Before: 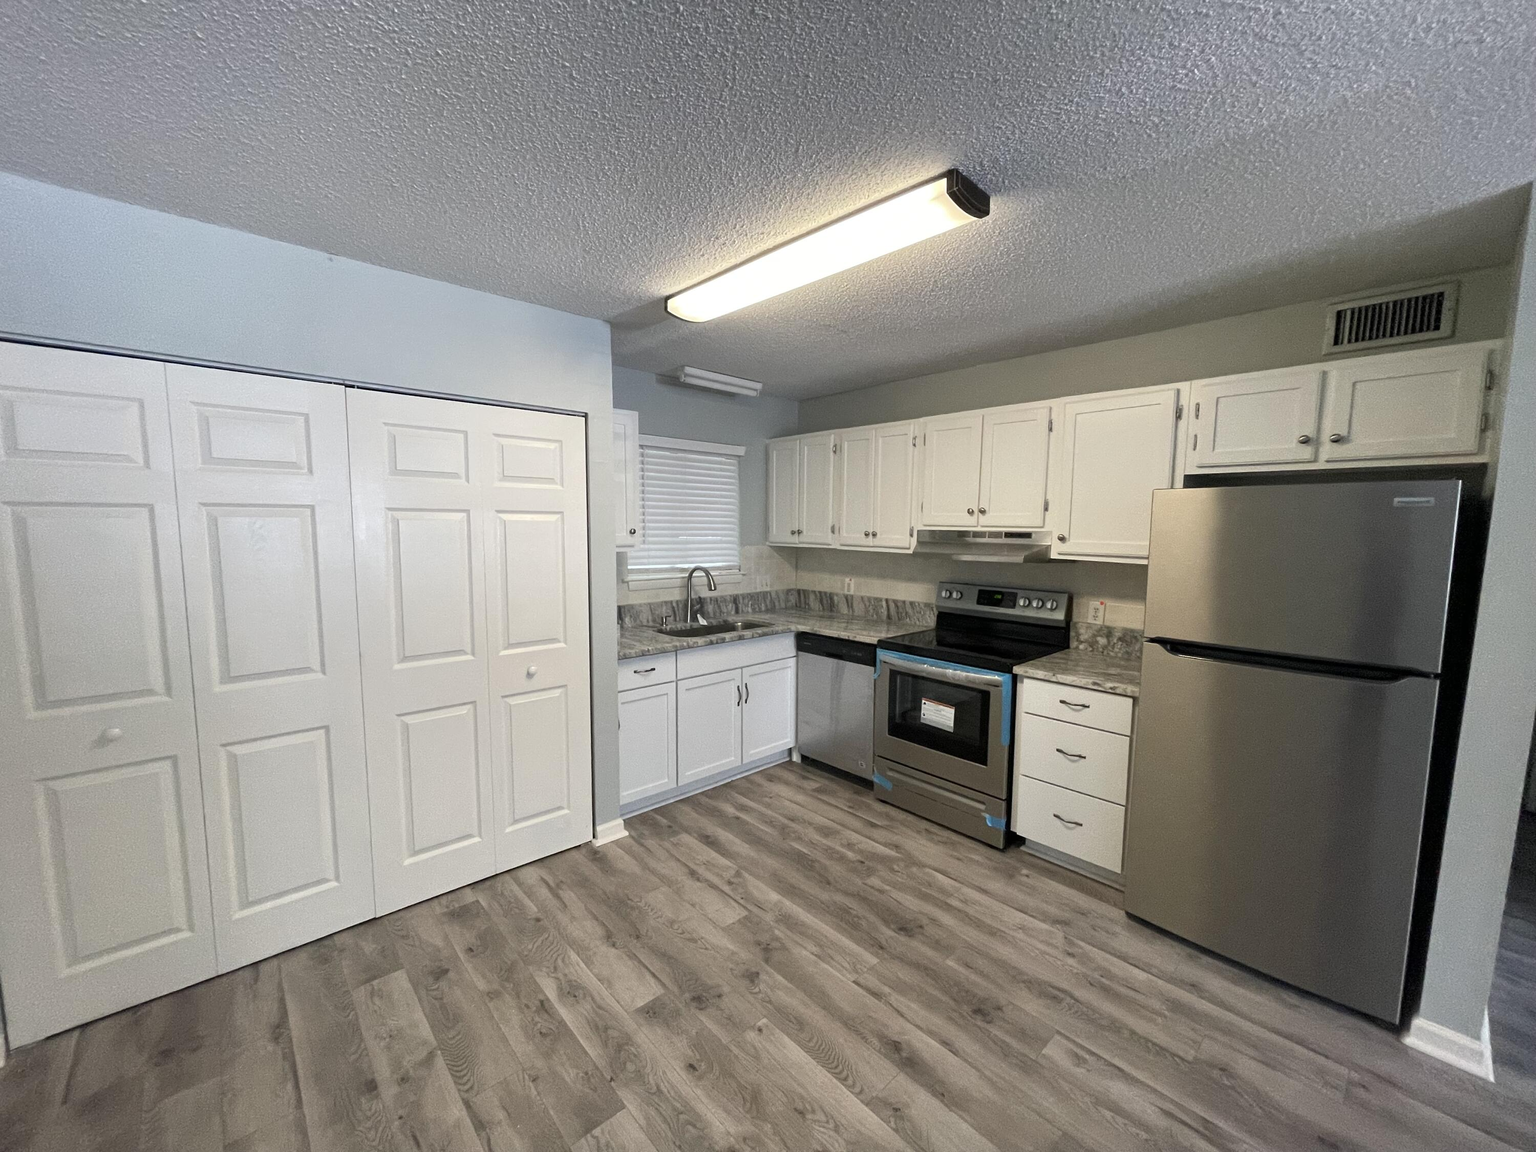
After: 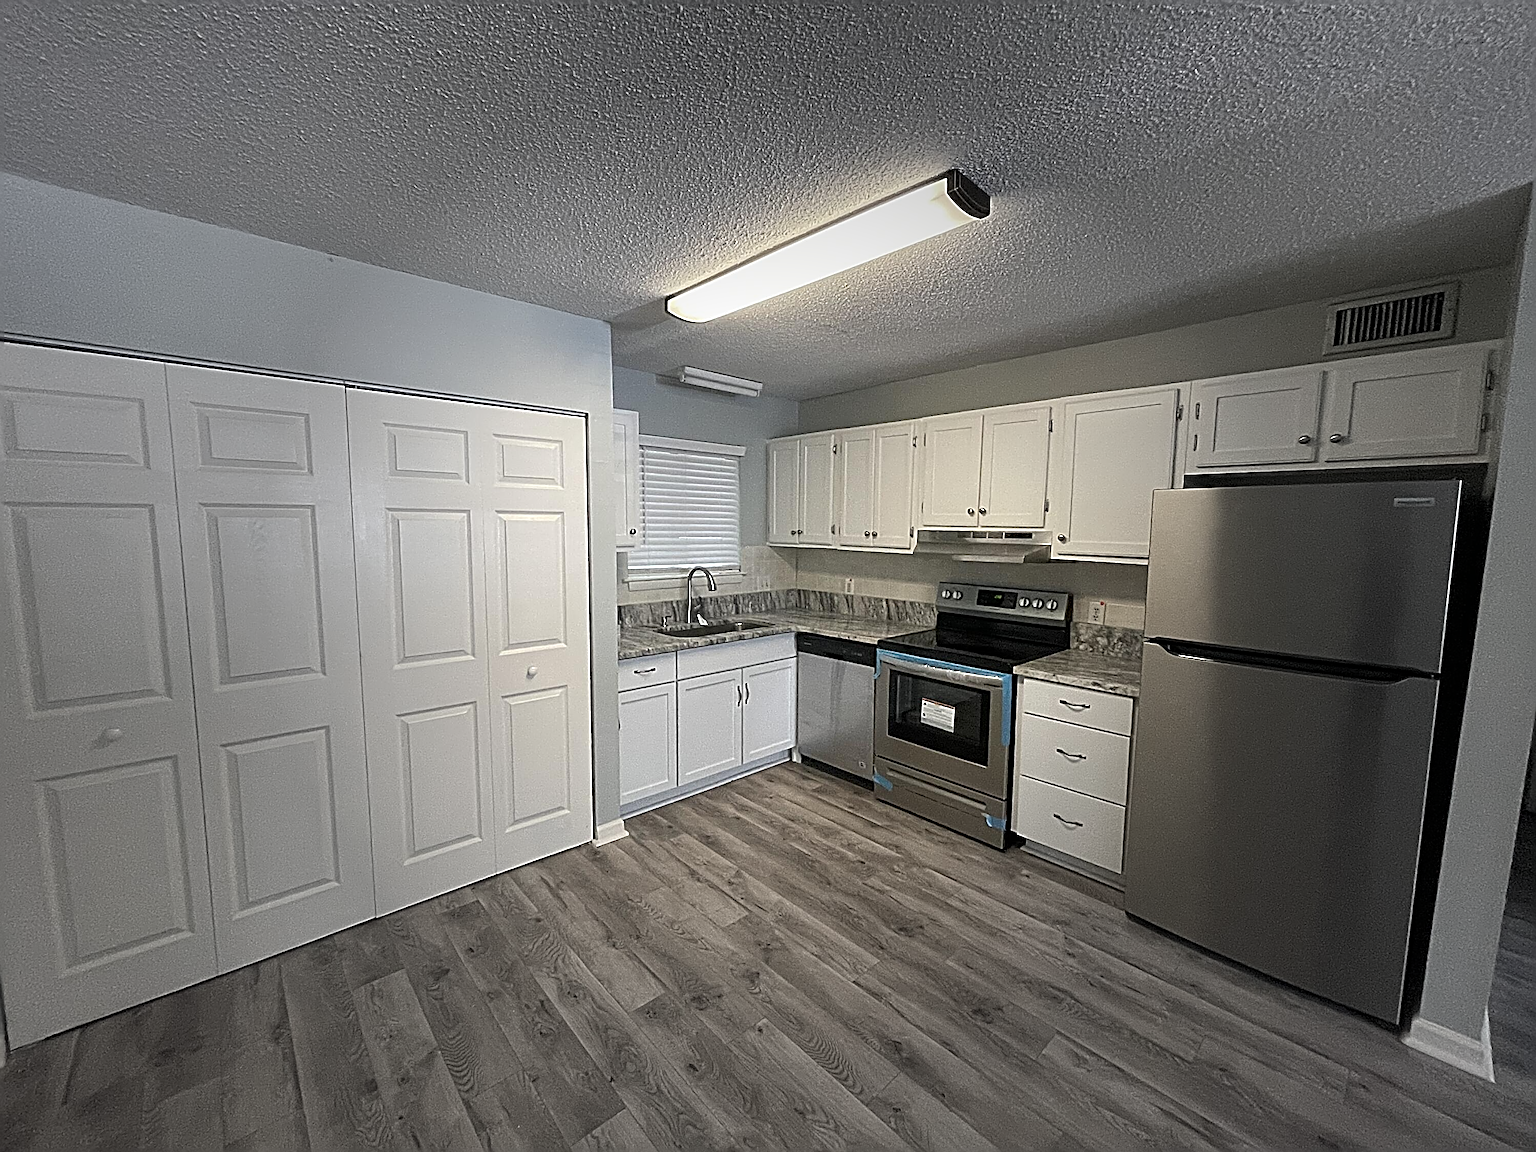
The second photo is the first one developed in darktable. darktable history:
sharpen: radius 3.157, amount 1.736
vignetting: fall-off start 30.97%, fall-off radius 35.15%
